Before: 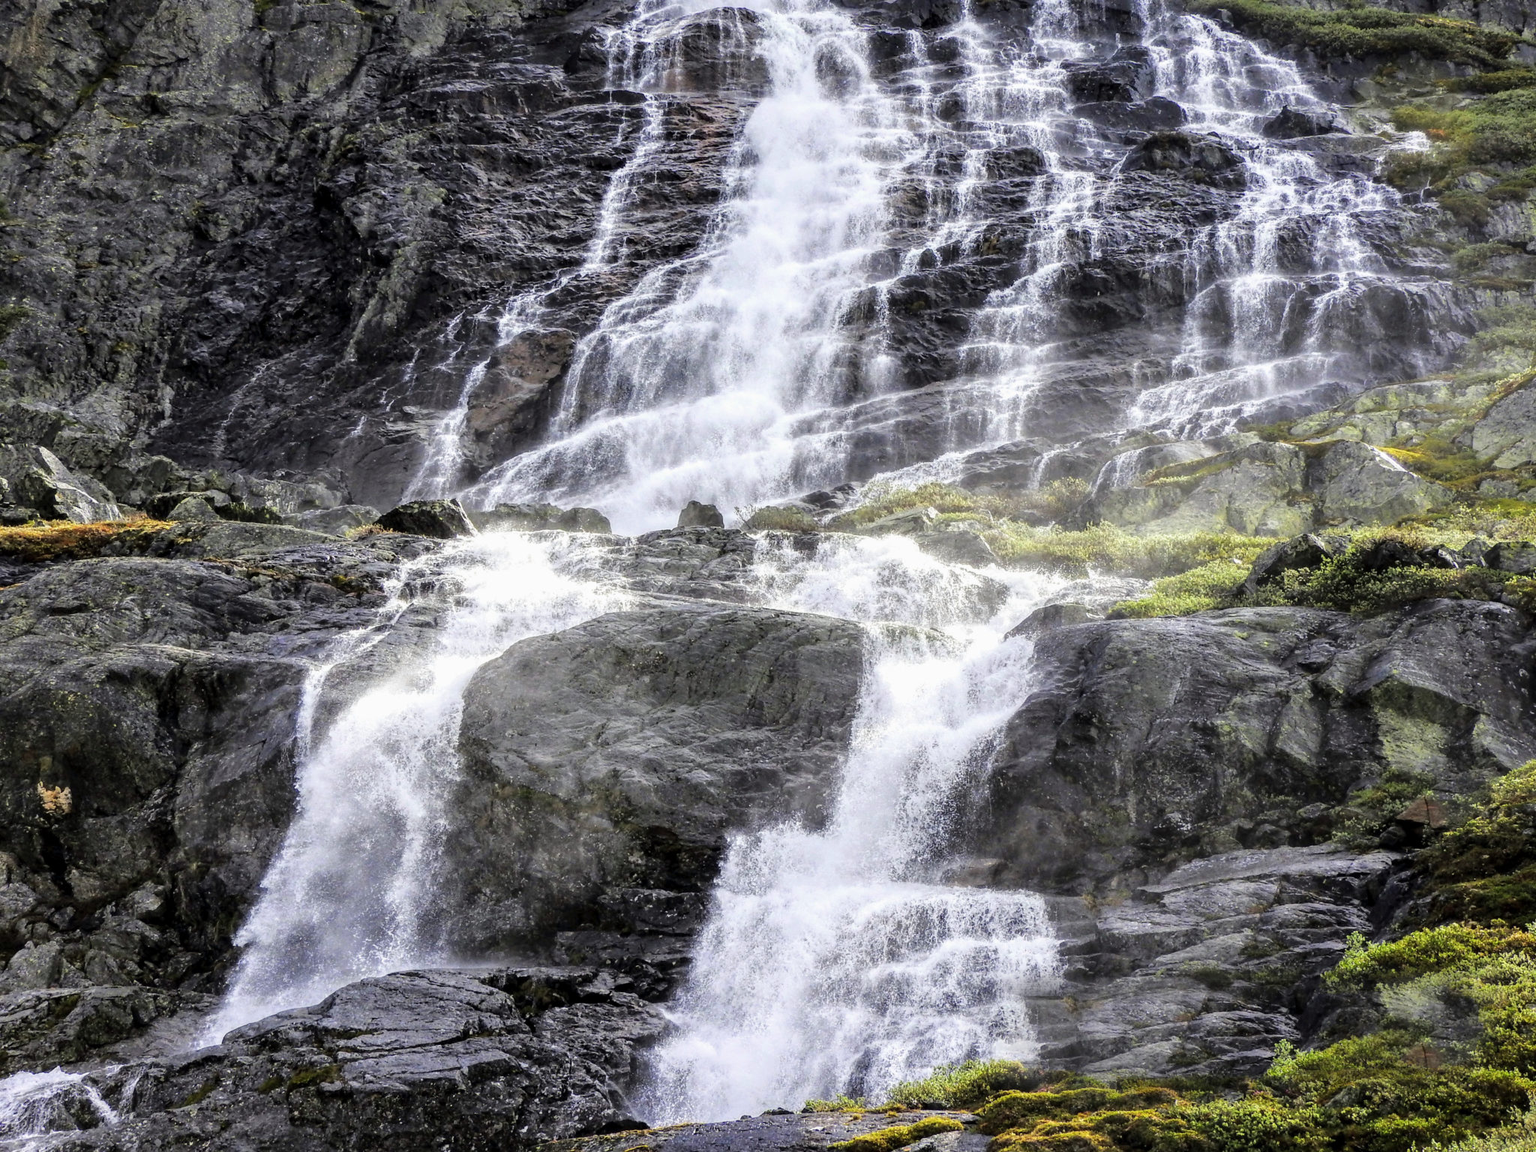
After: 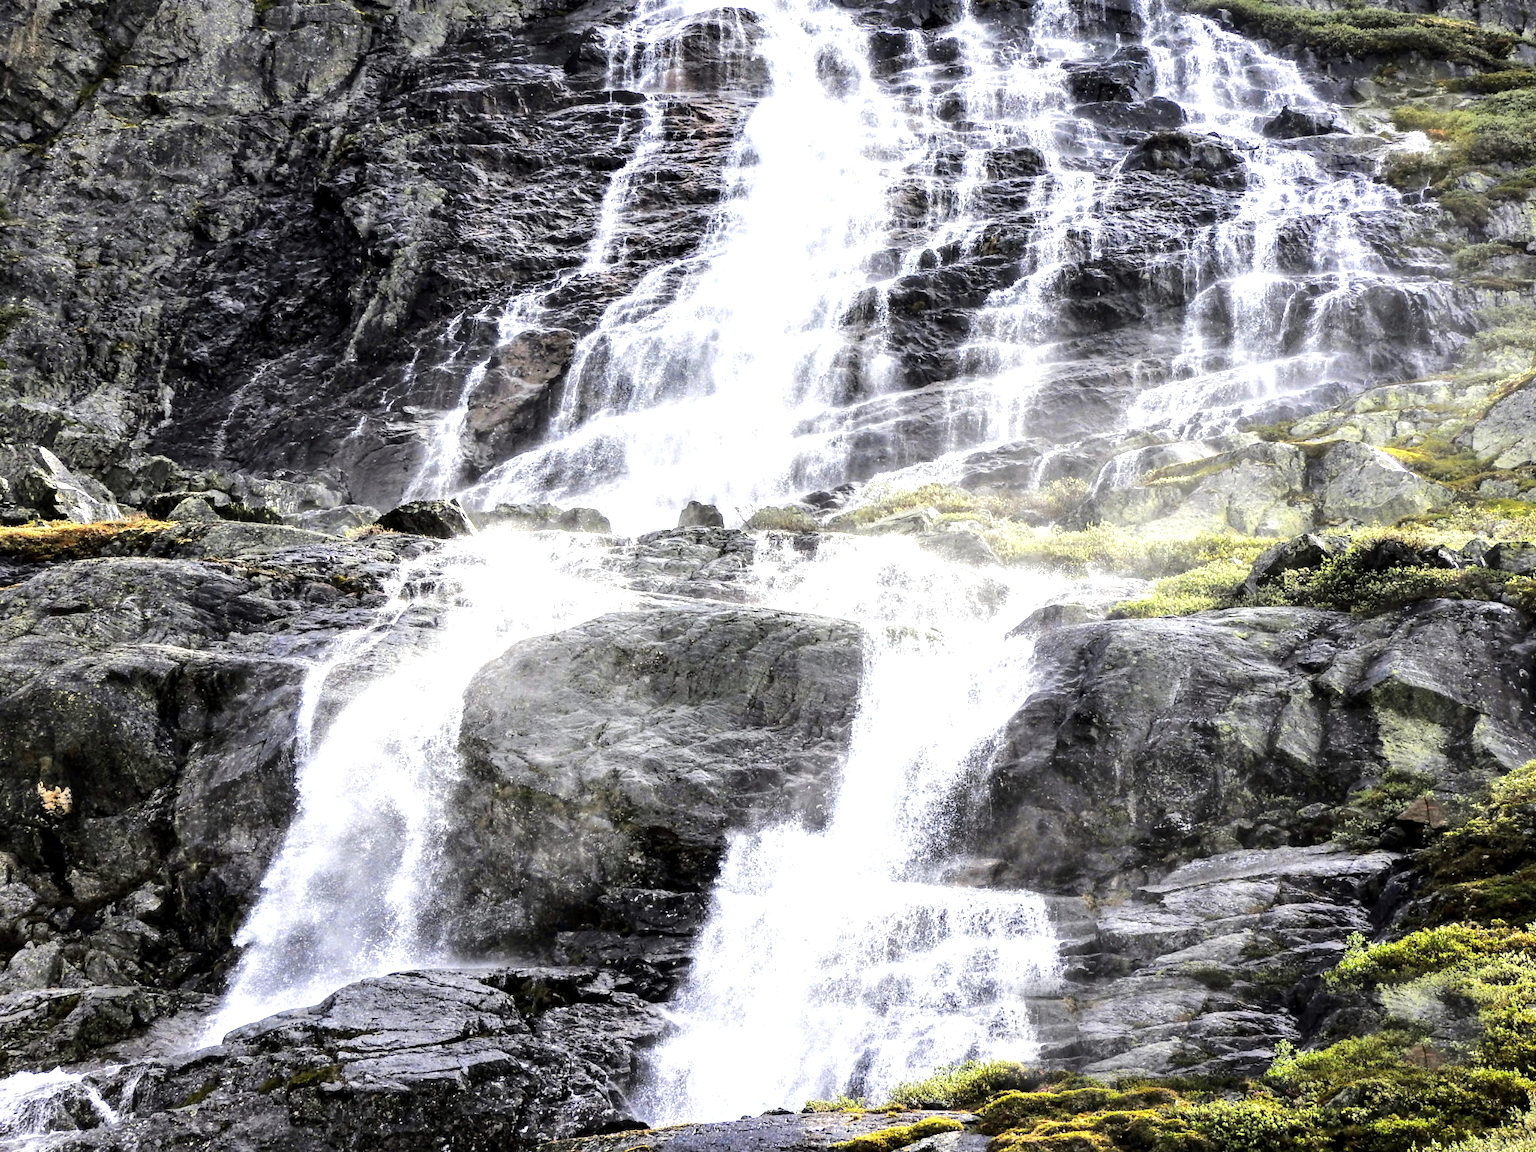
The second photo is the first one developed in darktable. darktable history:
tone equalizer: -8 EV -0.785 EV, -7 EV -0.674 EV, -6 EV -0.633 EV, -5 EV -0.404 EV, -3 EV 0.397 EV, -2 EV 0.6 EV, -1 EV 0.682 EV, +0 EV 0.734 EV, edges refinement/feathering 500, mask exposure compensation -1.57 EV, preserve details no
